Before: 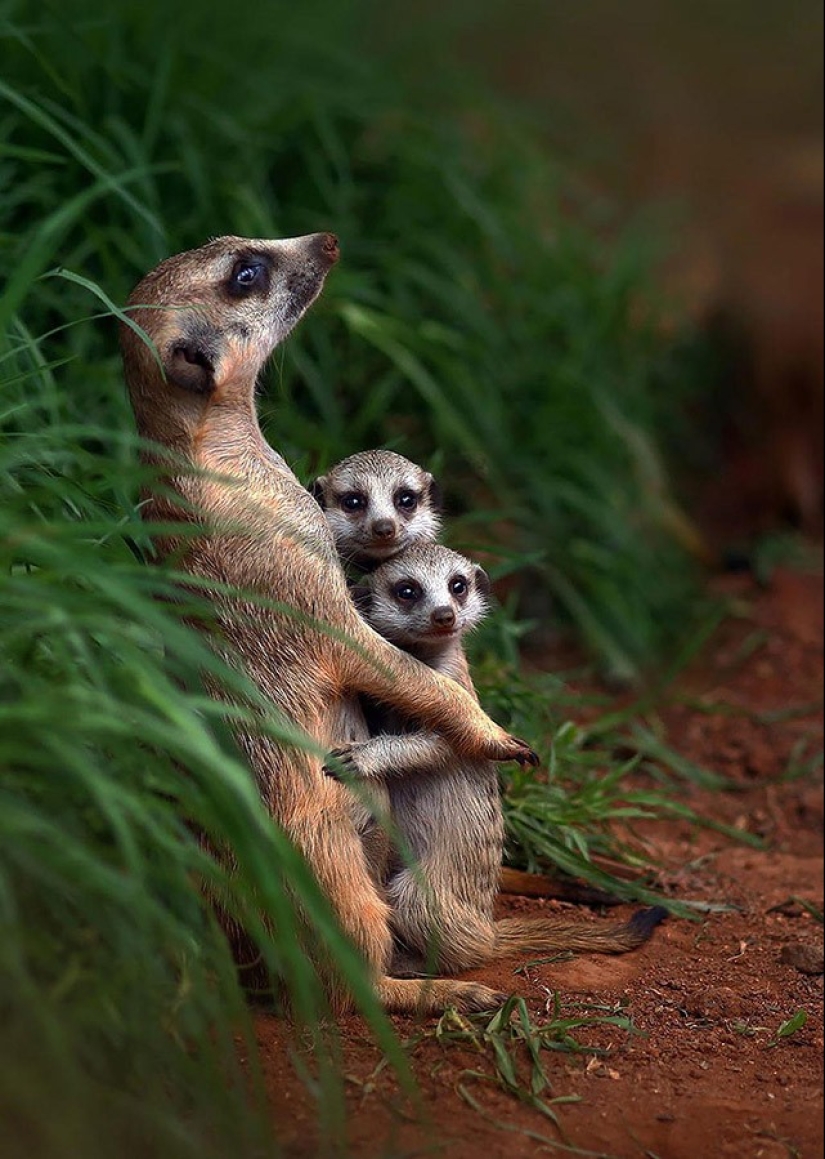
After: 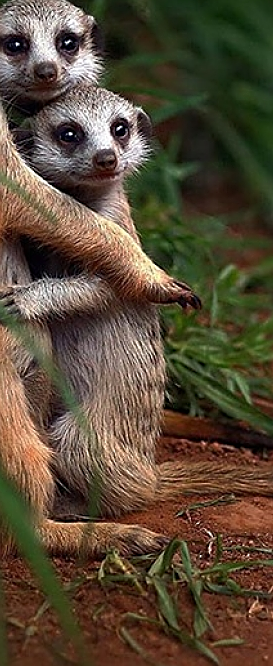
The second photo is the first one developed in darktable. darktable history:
sharpen: on, module defaults
crop: left 40.981%, top 39.438%, right 25.906%, bottom 3.077%
